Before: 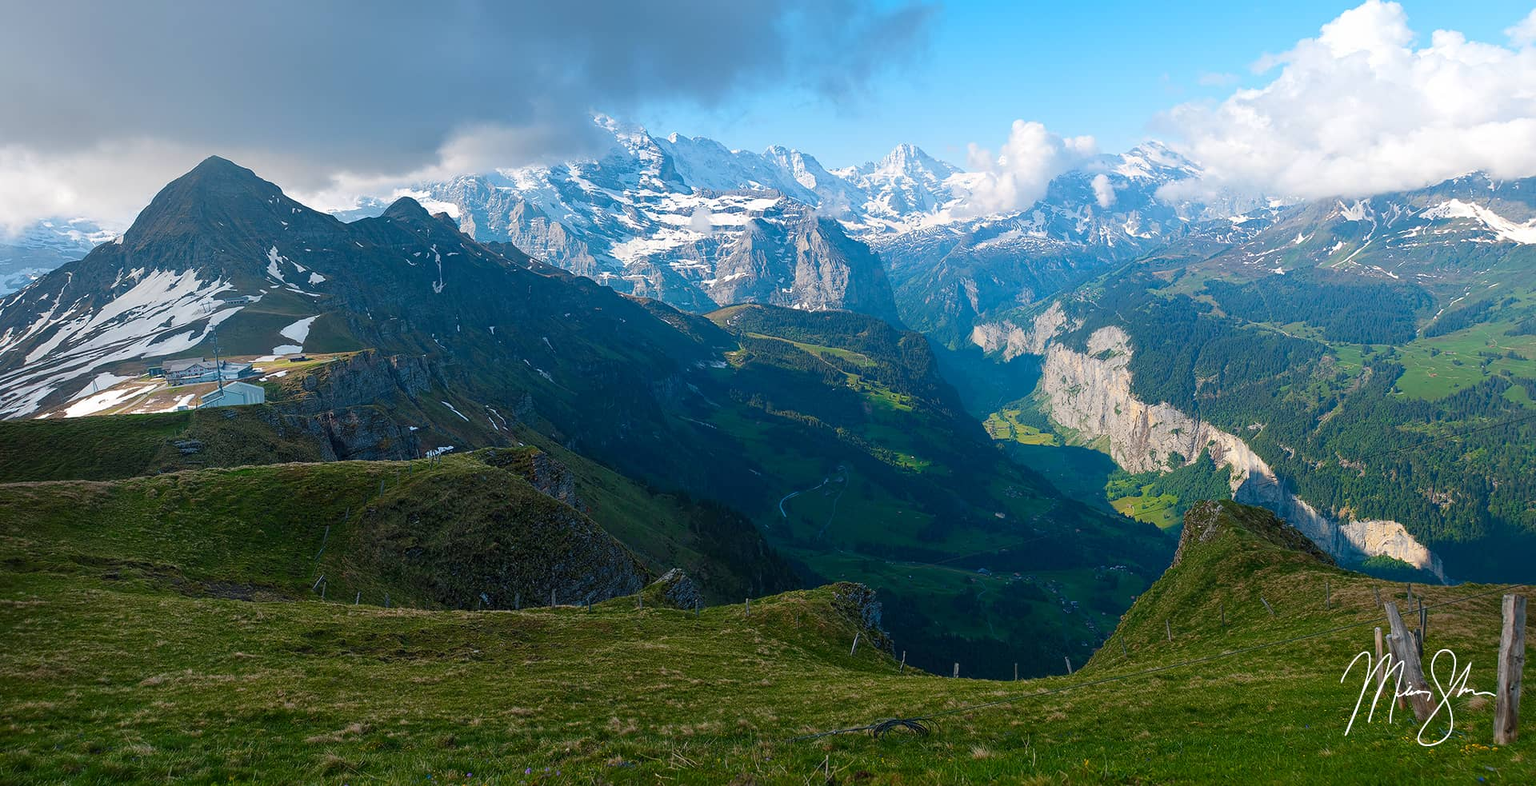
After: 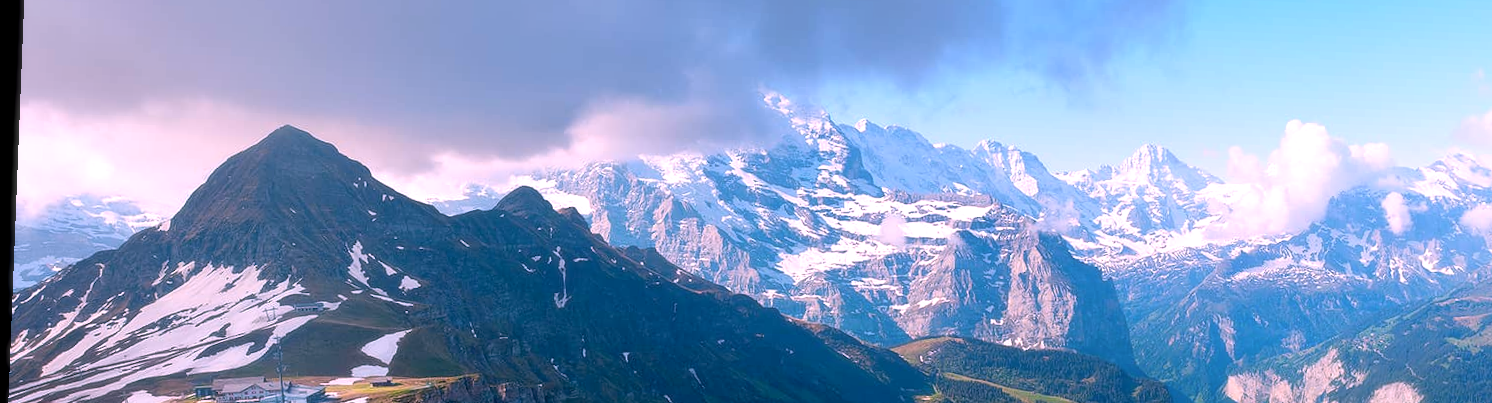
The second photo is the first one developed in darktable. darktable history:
white balance: red 1.188, blue 1.11
soften: size 10%, saturation 50%, brightness 0.2 EV, mix 10%
rotate and perspective: rotation 2.27°, automatic cropping off
exposure: black level correction 0.007, exposure 0.159 EV, compensate highlight preservation false
crop: left 0.579%, top 7.627%, right 23.167%, bottom 54.275%
